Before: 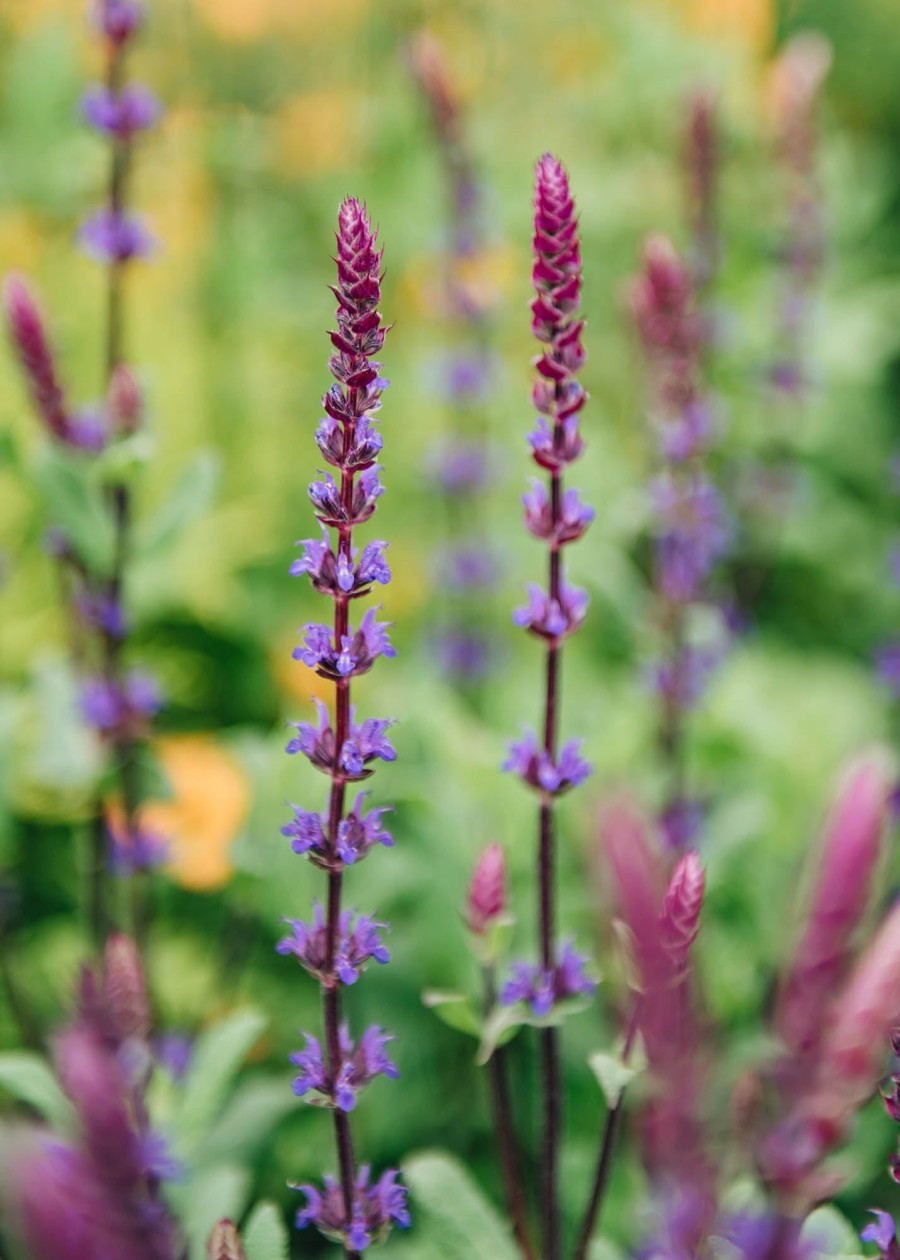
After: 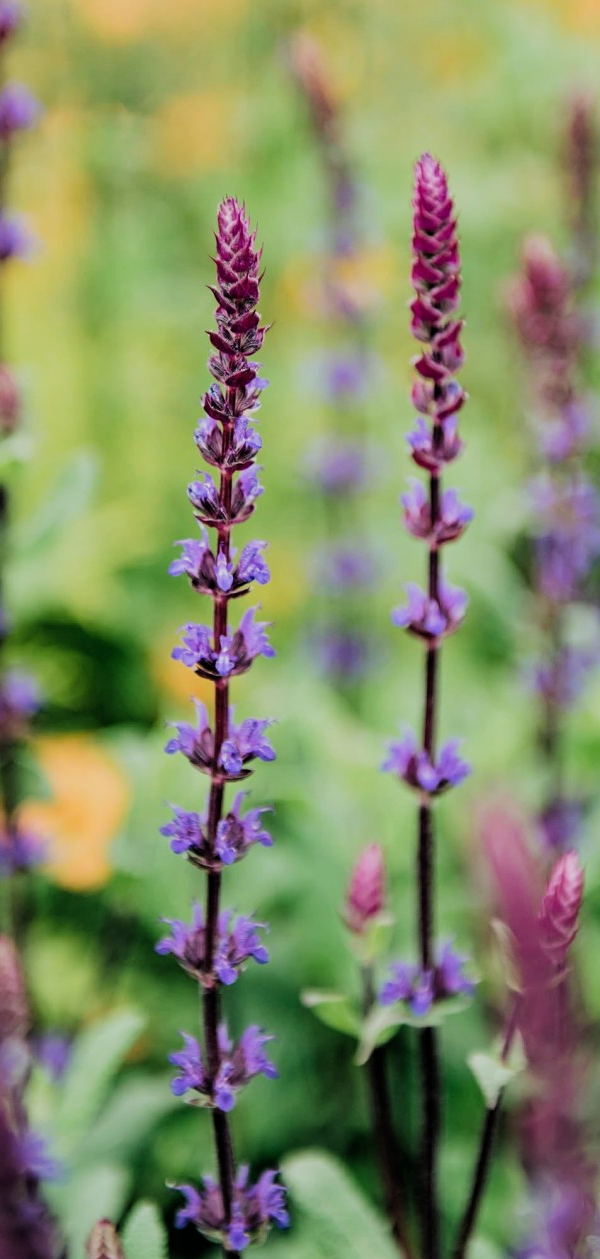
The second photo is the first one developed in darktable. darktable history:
filmic rgb: black relative exposure -5 EV, hardness 2.88, contrast 1.3, highlights saturation mix -30%
white balance: red 0.988, blue 1.017
crop and rotate: left 13.537%, right 19.796%
